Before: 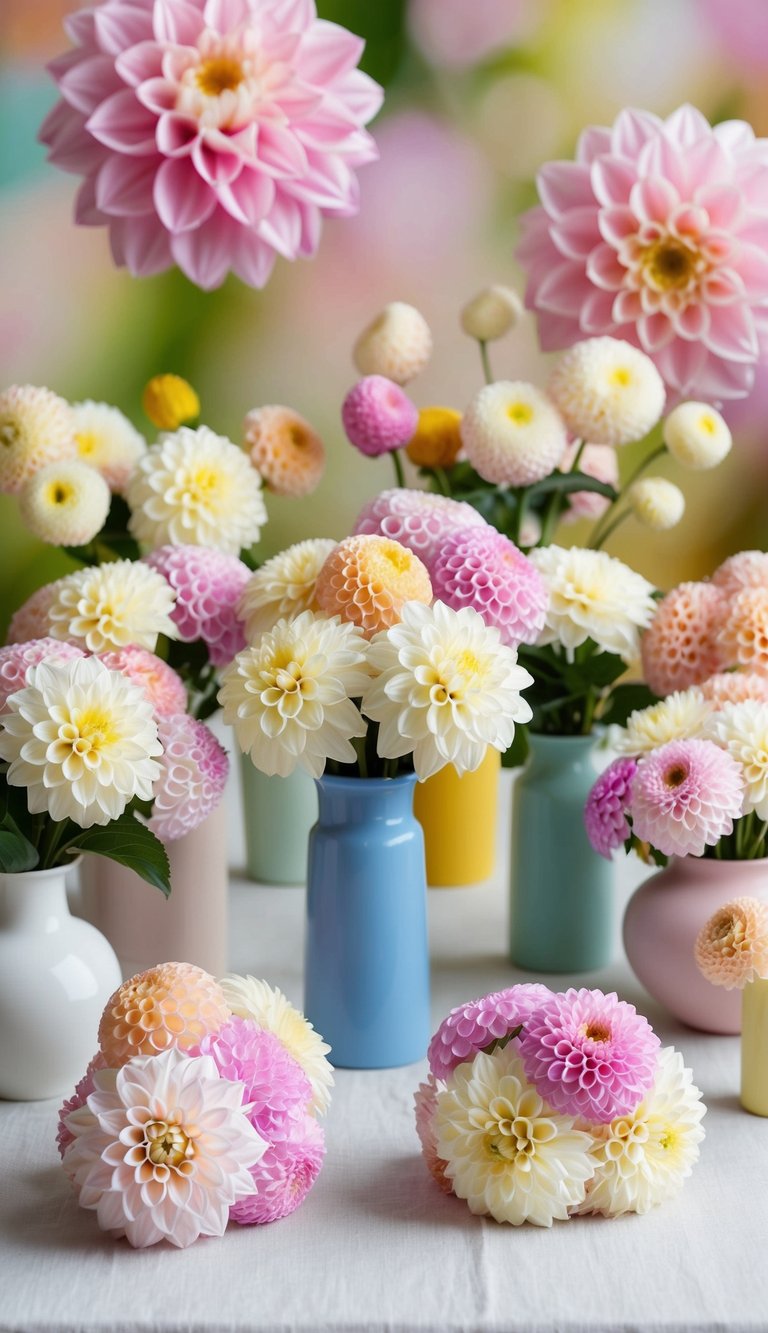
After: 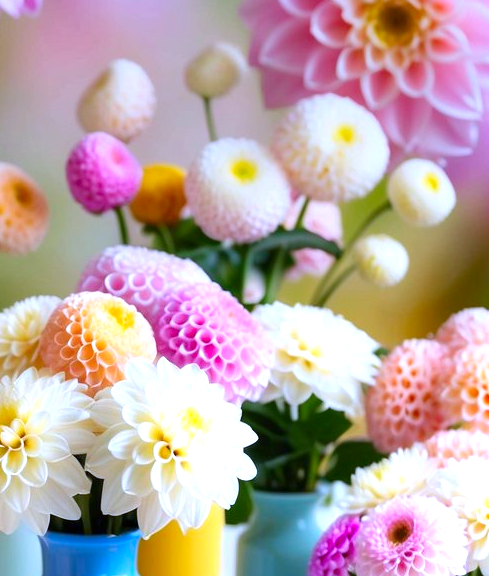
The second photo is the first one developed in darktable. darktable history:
contrast brightness saturation: brightness -0.02, saturation 0.35
graduated density: on, module defaults
color calibration: illuminant as shot in camera, x 0.377, y 0.392, temperature 4169.3 K, saturation algorithm version 1 (2020)
crop: left 36.005%, top 18.293%, right 0.31%, bottom 38.444%
exposure: exposure 0.648 EV, compensate highlight preservation false
